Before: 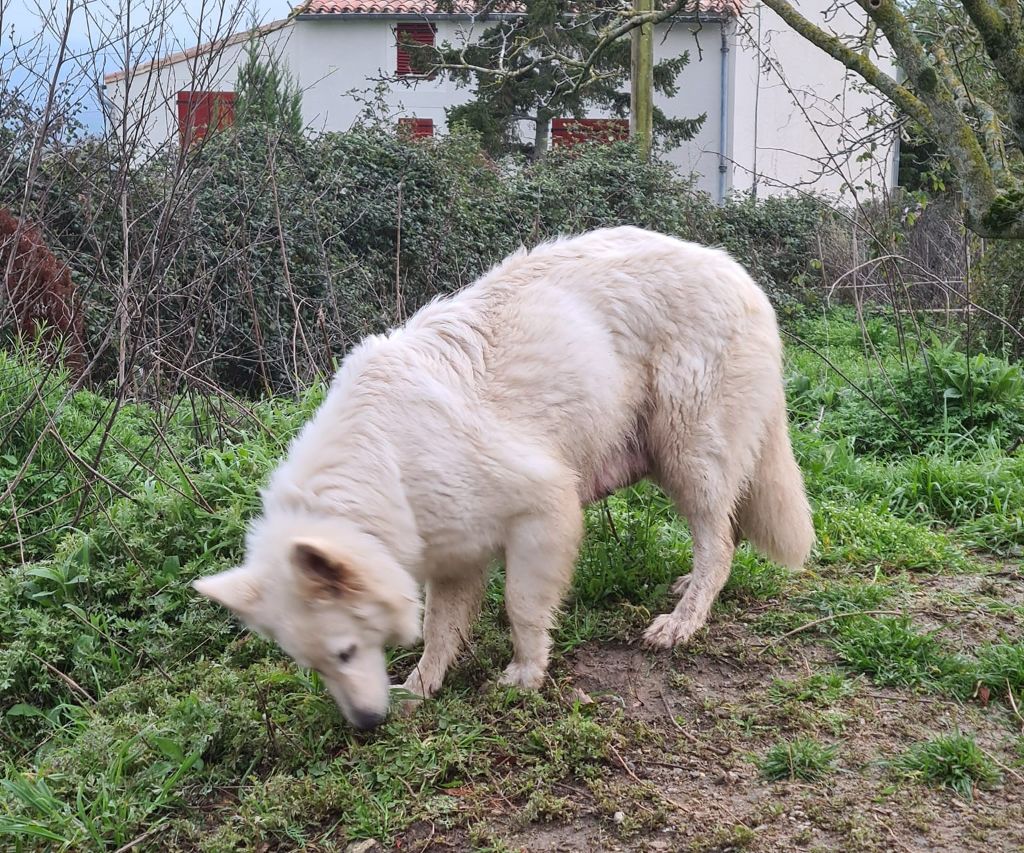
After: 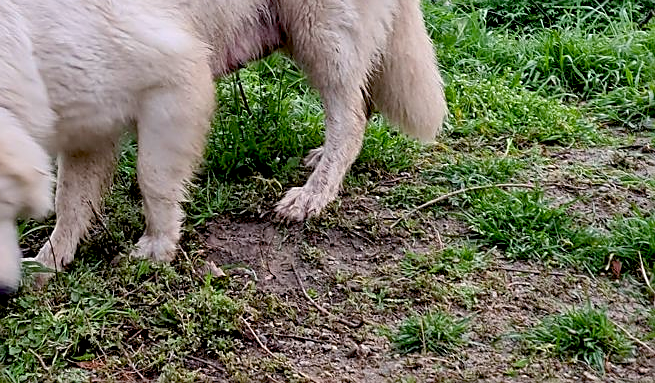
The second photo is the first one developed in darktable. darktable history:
sharpen: on, module defaults
exposure: black level correction 0.029, exposure -0.076 EV, compensate exposure bias true, compensate highlight preservation false
crop and rotate: left 35.963%, top 50.135%, bottom 4.856%
color balance rgb: shadows lift › luminance -9.181%, power › chroma 1.015%, power › hue 257.22°, perceptual saturation grading › global saturation -1.815%, perceptual saturation grading › highlights -7.906%, perceptual saturation grading › mid-tones 8.351%, perceptual saturation grading › shadows 4.994%, global vibrance 20%
